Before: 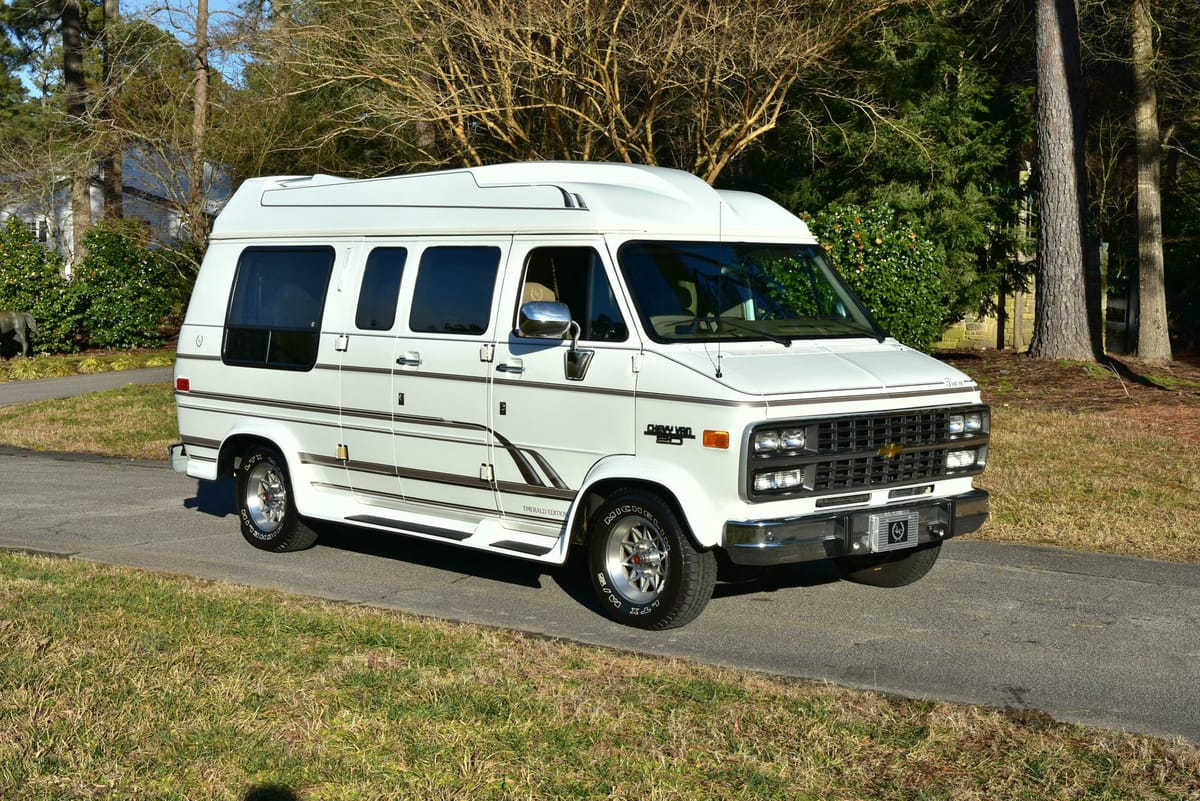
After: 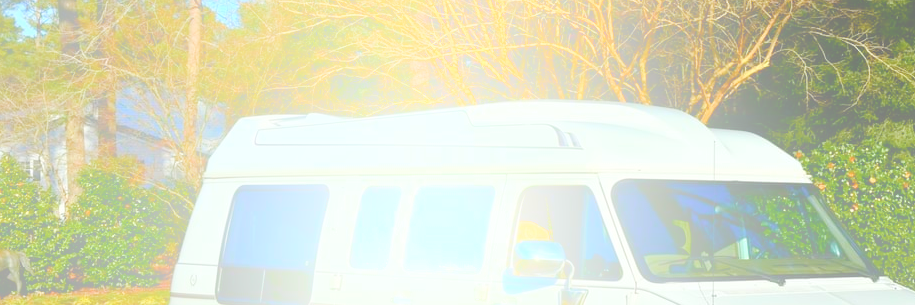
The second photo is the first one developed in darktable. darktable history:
bloom: size 25%, threshold 5%, strength 90%
color balance rgb: perceptual saturation grading › global saturation 20%, perceptual saturation grading › highlights -25%, perceptual saturation grading › shadows 25%
crop: left 0.579%, top 7.627%, right 23.167%, bottom 54.275%
